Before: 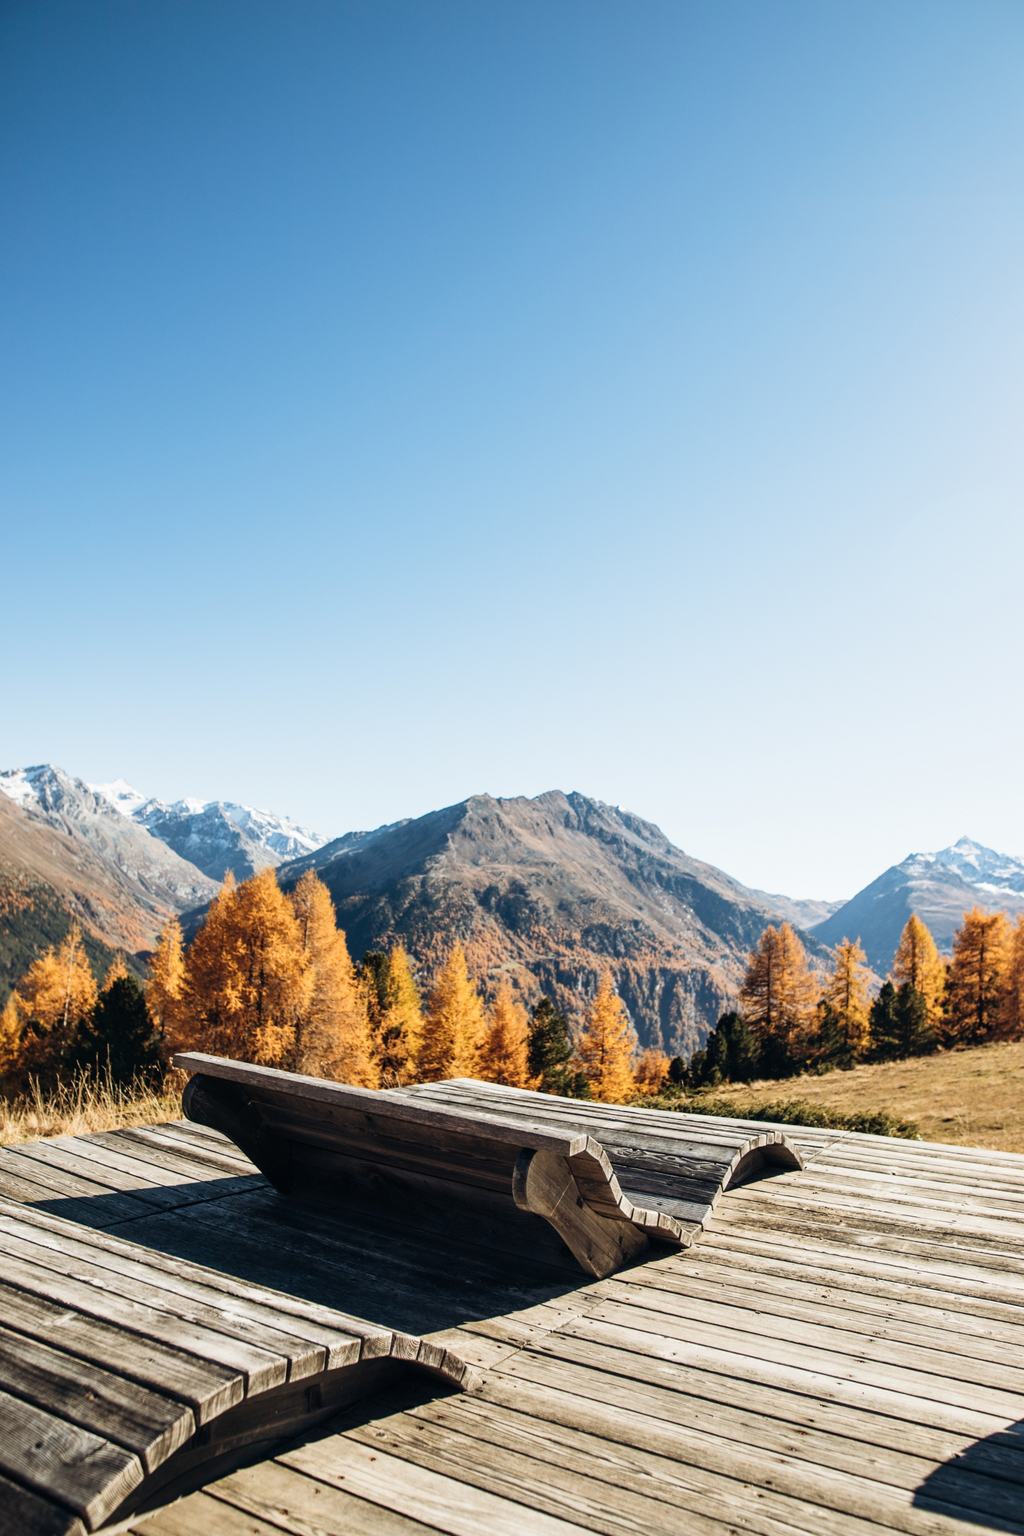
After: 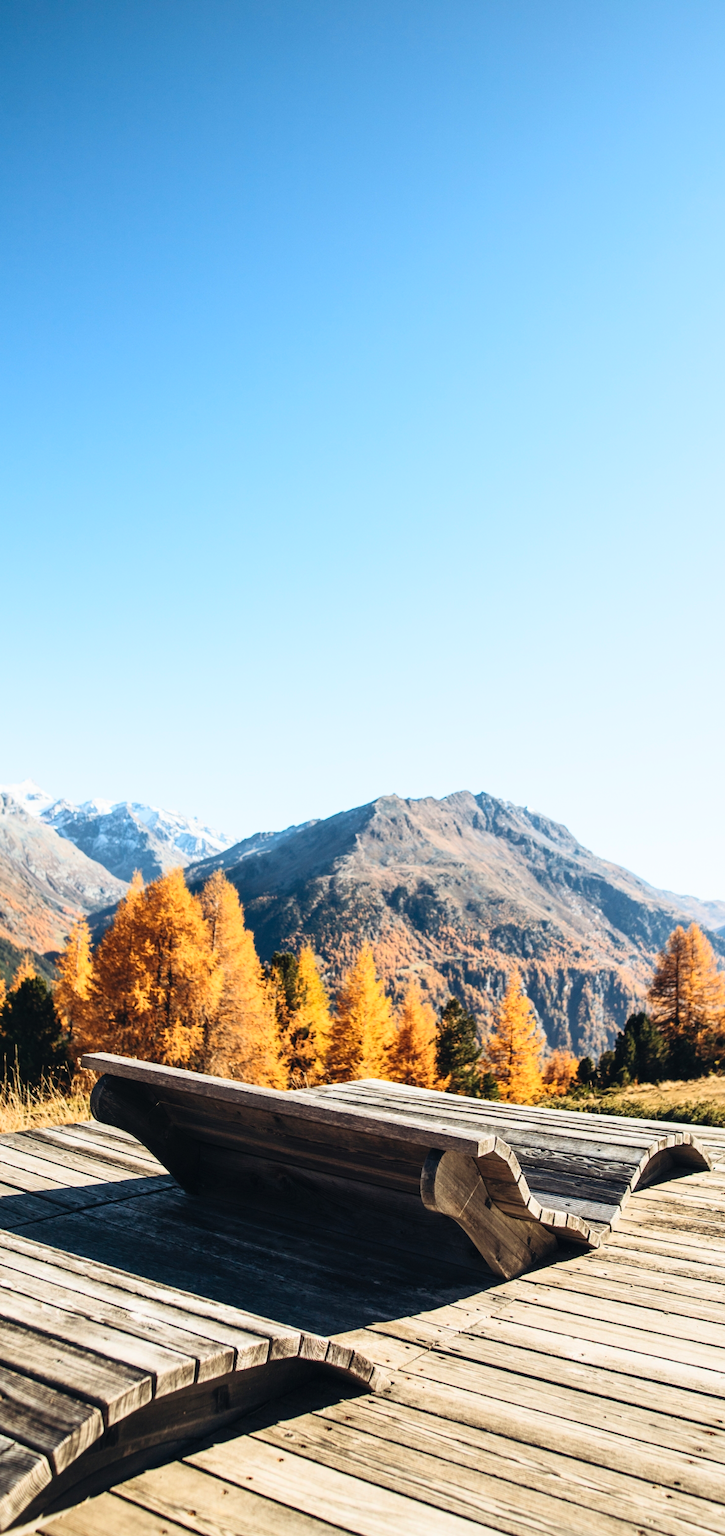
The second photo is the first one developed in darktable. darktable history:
contrast brightness saturation: contrast 0.2, brightness 0.16, saturation 0.22
crop and rotate: left 9.061%, right 20.142%
